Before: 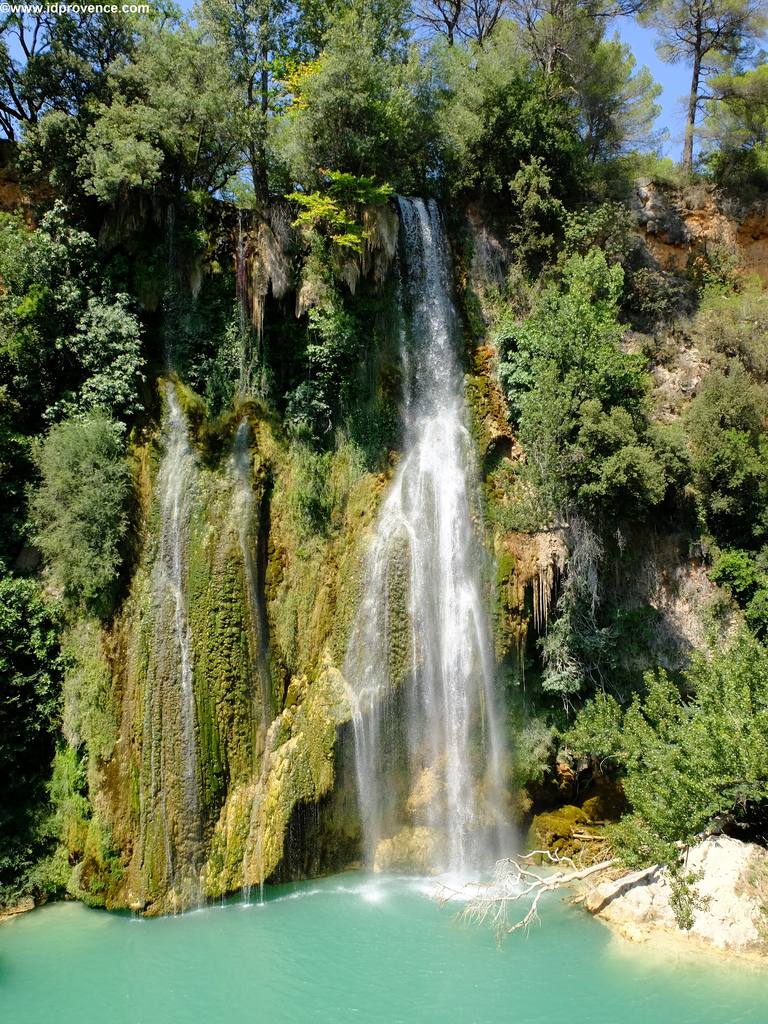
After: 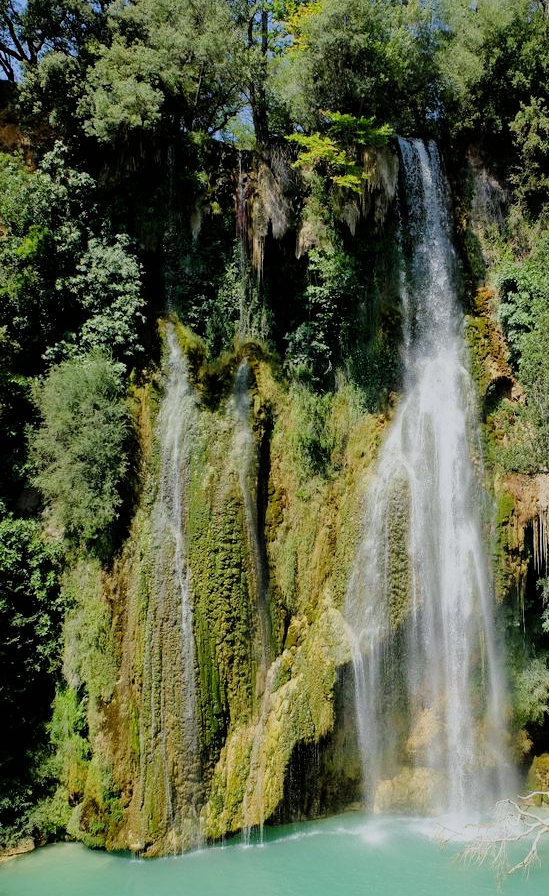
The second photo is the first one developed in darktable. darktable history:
white balance: red 0.982, blue 1.018
filmic rgb: black relative exposure -7.65 EV, white relative exposure 4.56 EV, hardness 3.61
crop: top 5.803%, right 27.864%, bottom 5.804%
